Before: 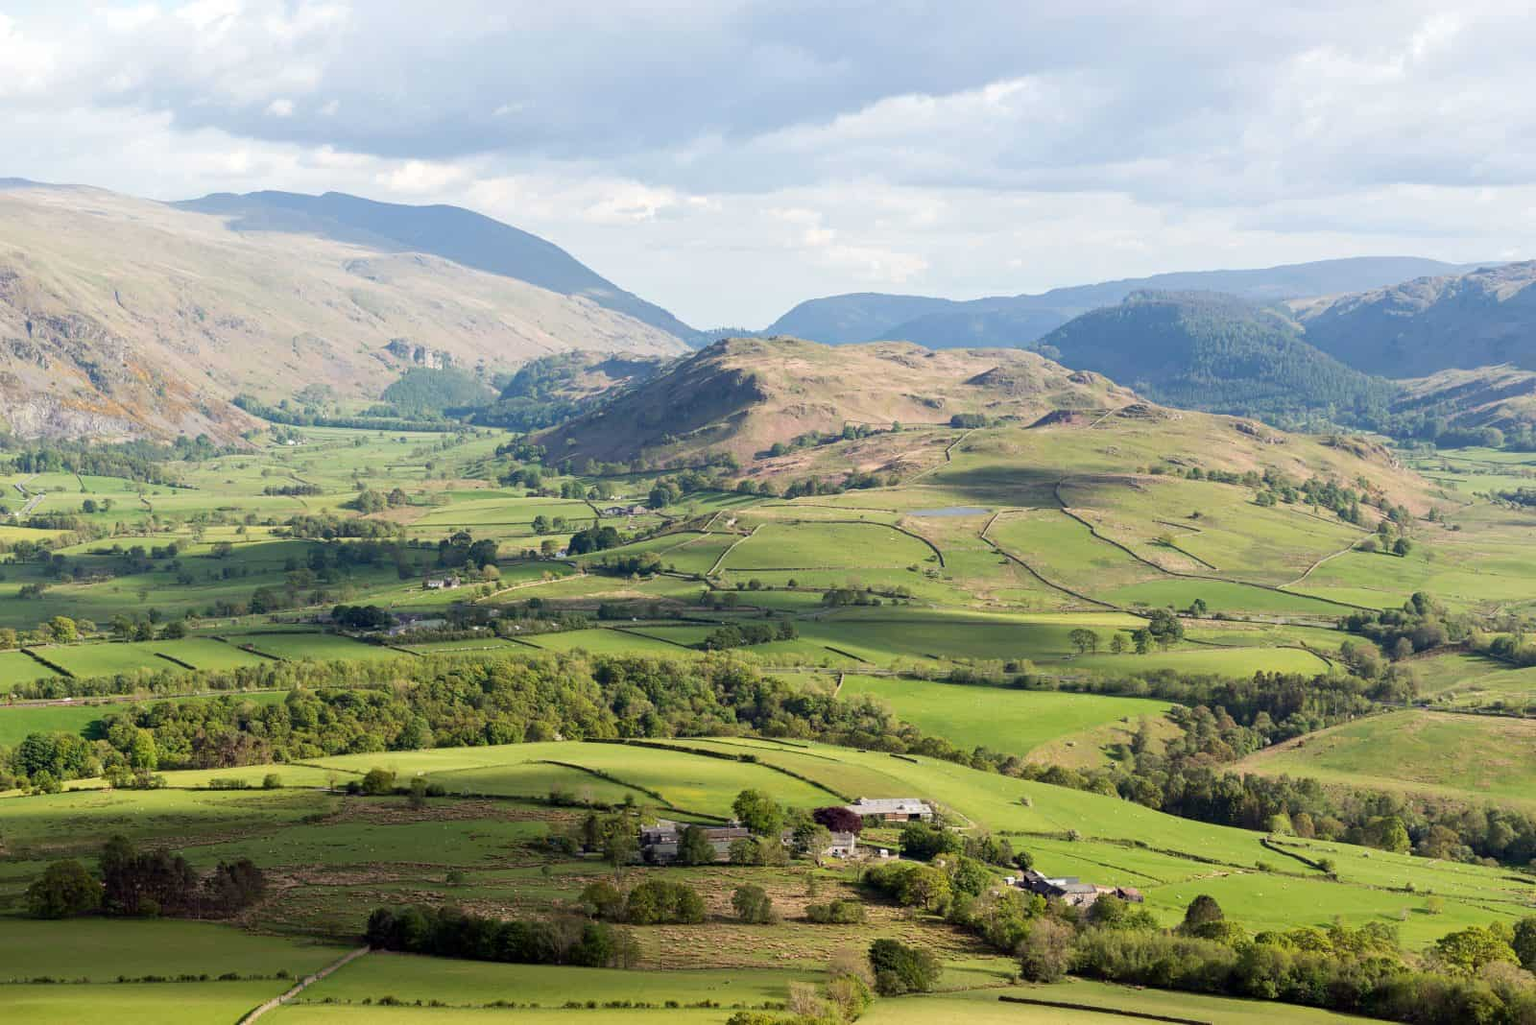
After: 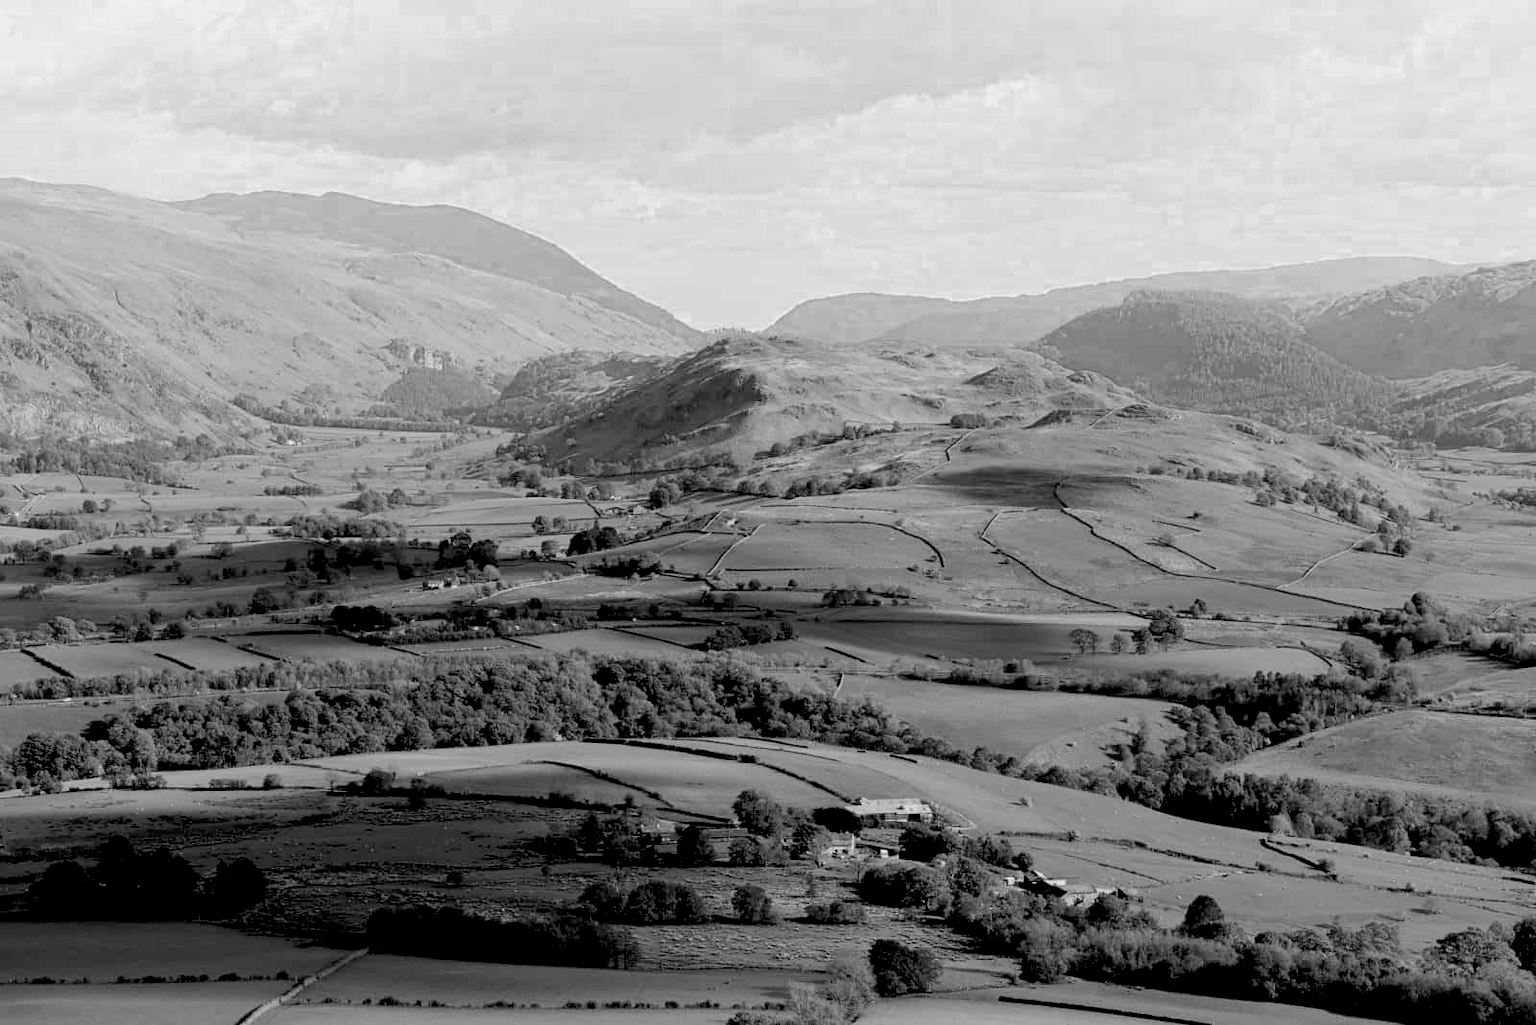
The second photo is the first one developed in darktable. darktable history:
exposure: black level correction 0.045, exposure -0.231 EV, compensate exposure bias true, compensate highlight preservation false
color zones: curves: ch0 [(0, 0.613) (0.01, 0.613) (0.245, 0.448) (0.498, 0.529) (0.642, 0.665) (0.879, 0.777) (0.99, 0.613)]; ch1 [(0, 0) (0.143, 0) (0.286, 0) (0.429, 0) (0.571, 0) (0.714, 0) (0.857, 0)]
